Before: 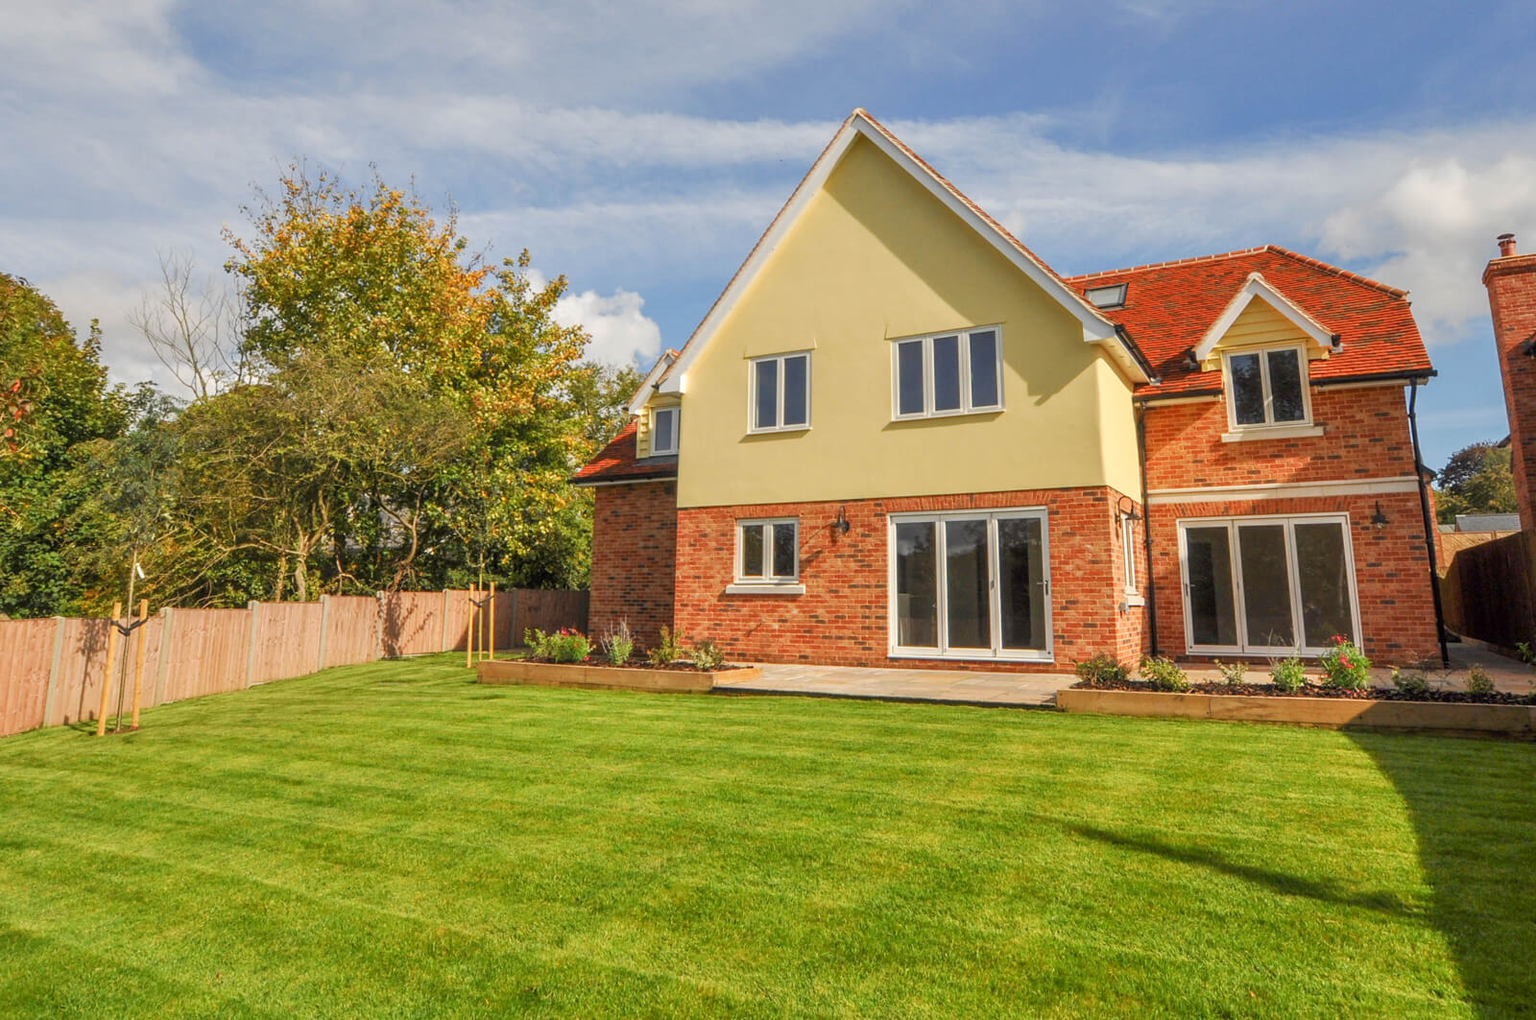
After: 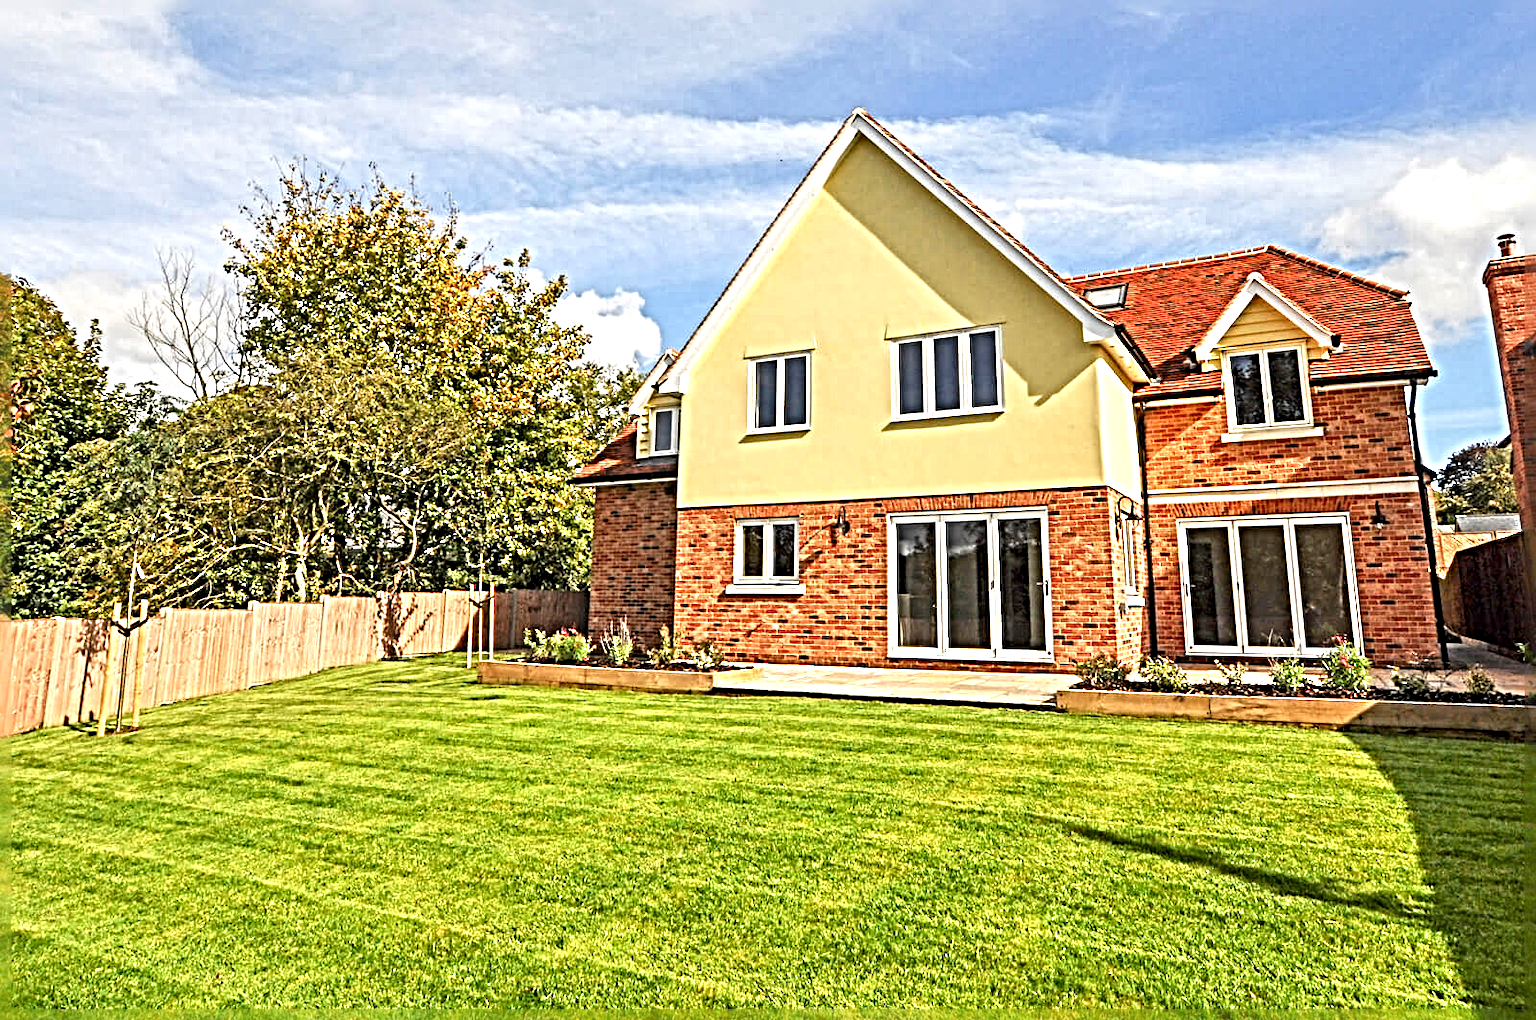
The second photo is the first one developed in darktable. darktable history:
exposure: exposure 0.73 EV, compensate highlight preservation false
sharpen: radius 6.288, amount 1.807, threshold 0.034
